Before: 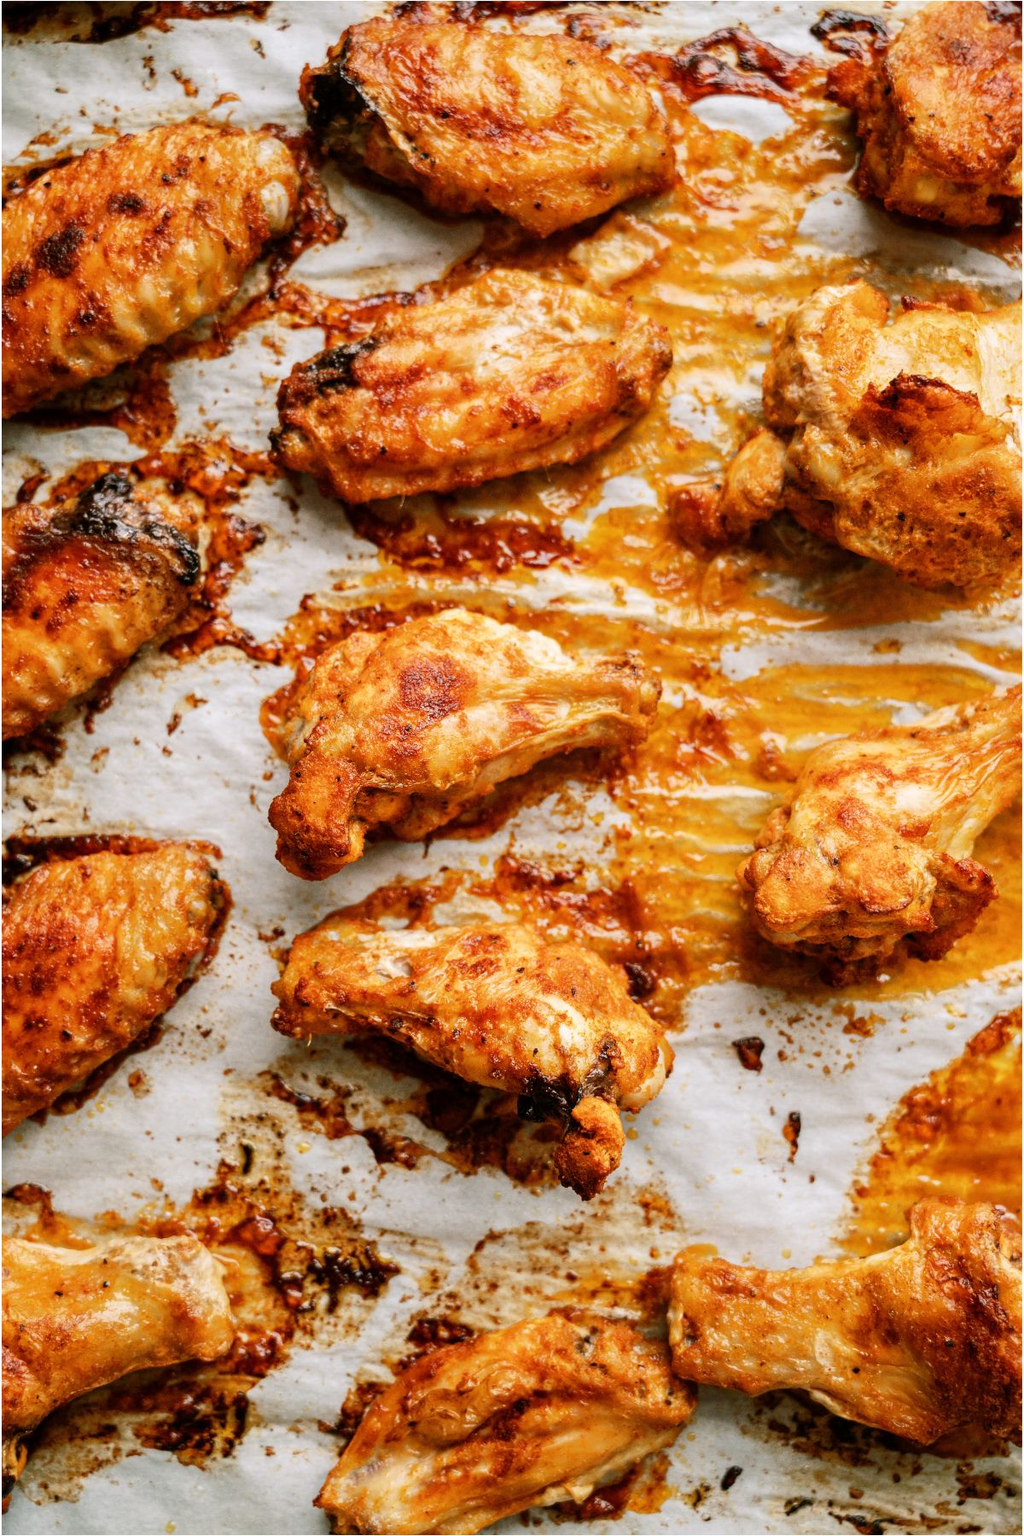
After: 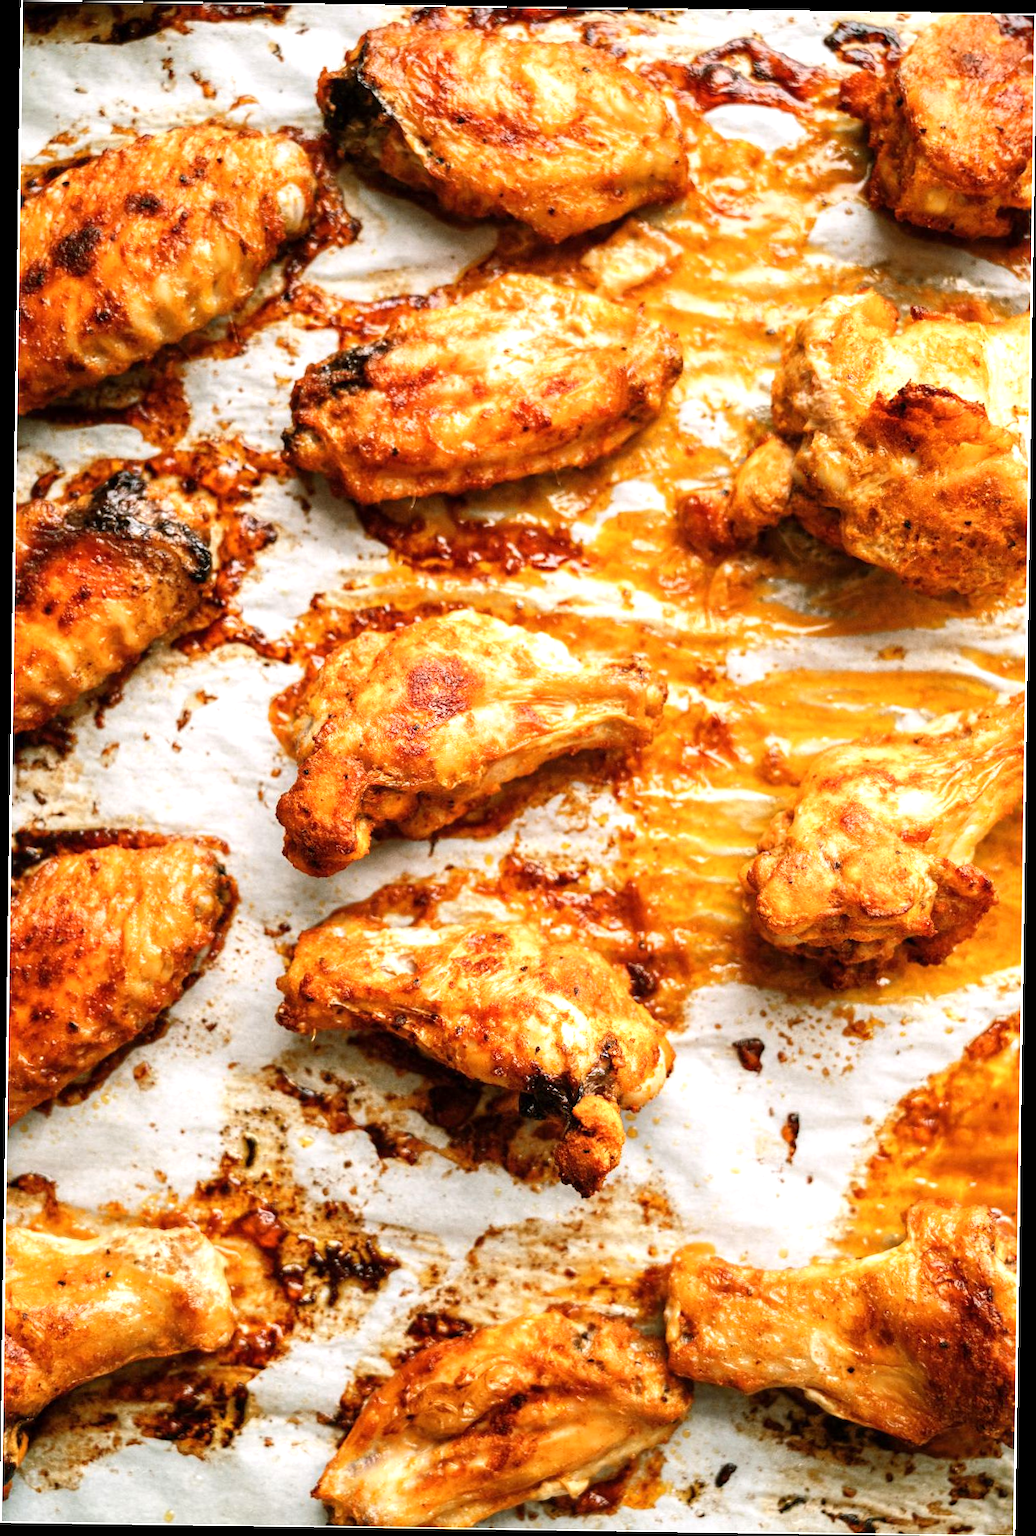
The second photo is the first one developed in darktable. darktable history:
rotate and perspective: rotation 0.8°, automatic cropping off
exposure: exposure 0.6 EV, compensate highlight preservation false
